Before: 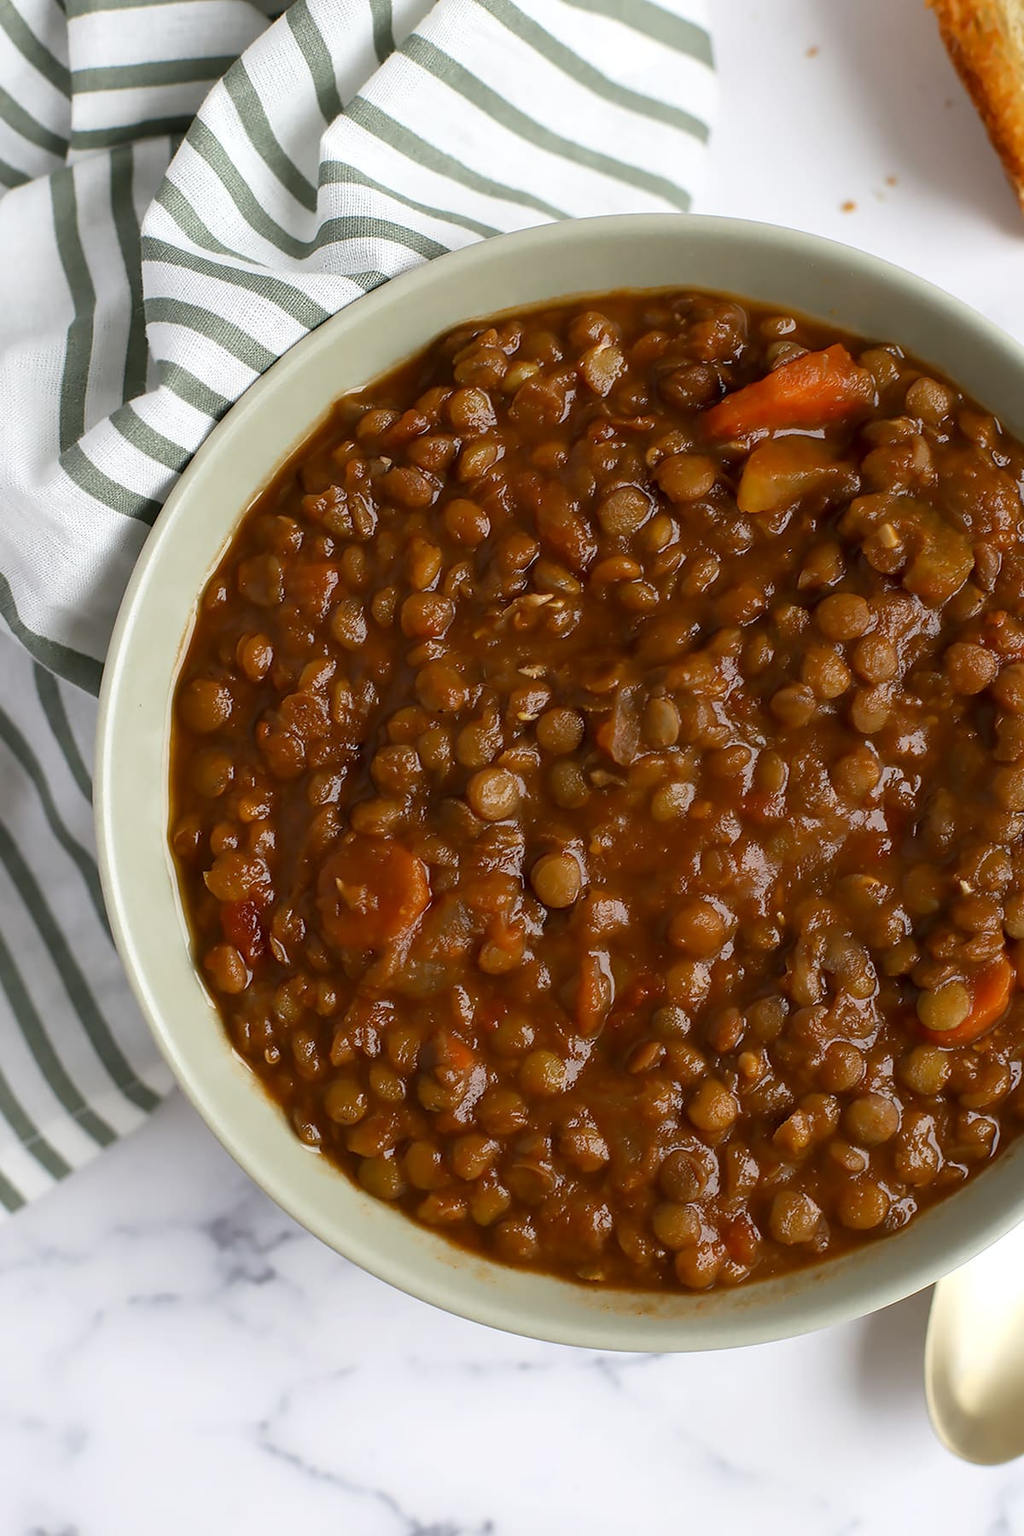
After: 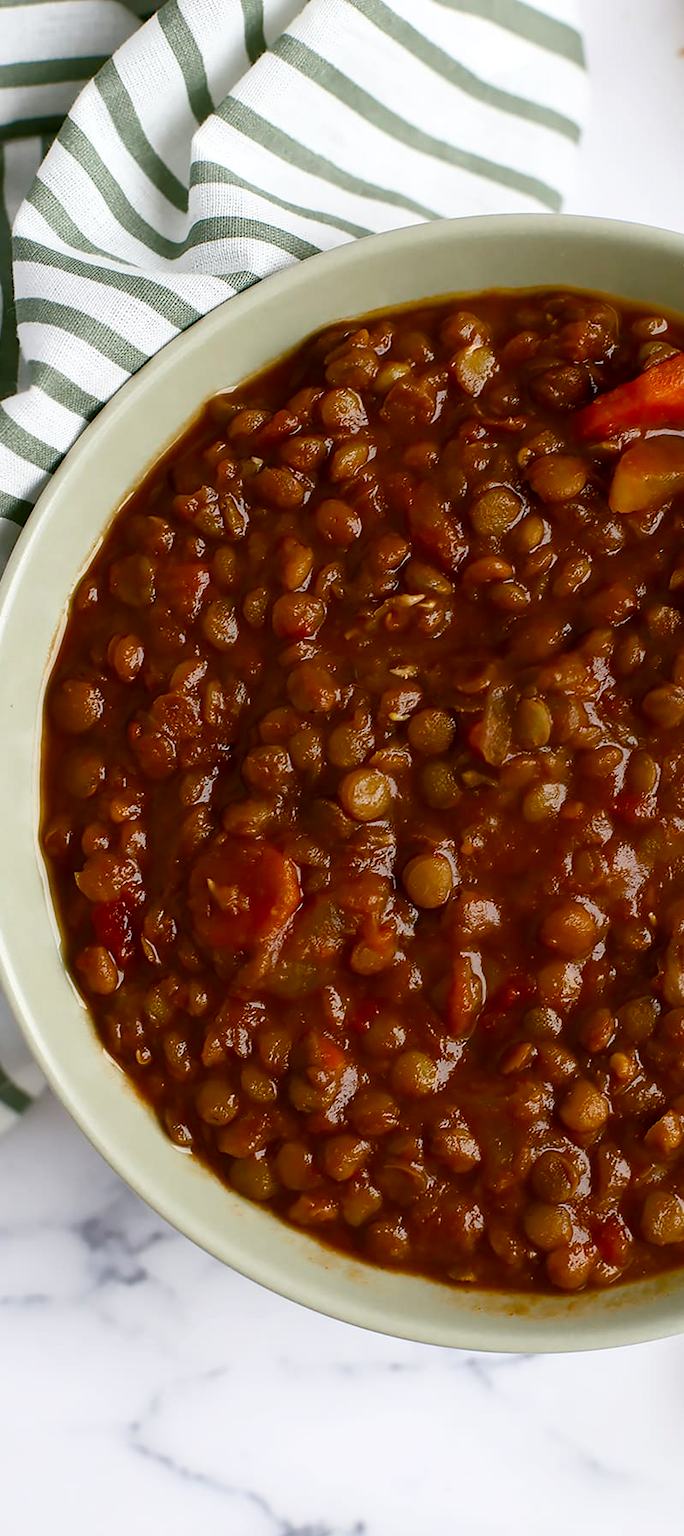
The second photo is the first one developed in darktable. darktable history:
crop and rotate: left 12.664%, right 20.491%
contrast brightness saturation: contrast 0.131, brightness -0.045, saturation 0.164
color balance rgb: shadows lift › chroma 2.038%, shadows lift › hue 134.6°, linear chroma grading › global chroma 5.636%, perceptual saturation grading › global saturation 20%, perceptual saturation grading › highlights -49.718%, perceptual saturation grading › shadows 24.152%, global vibrance 20%
